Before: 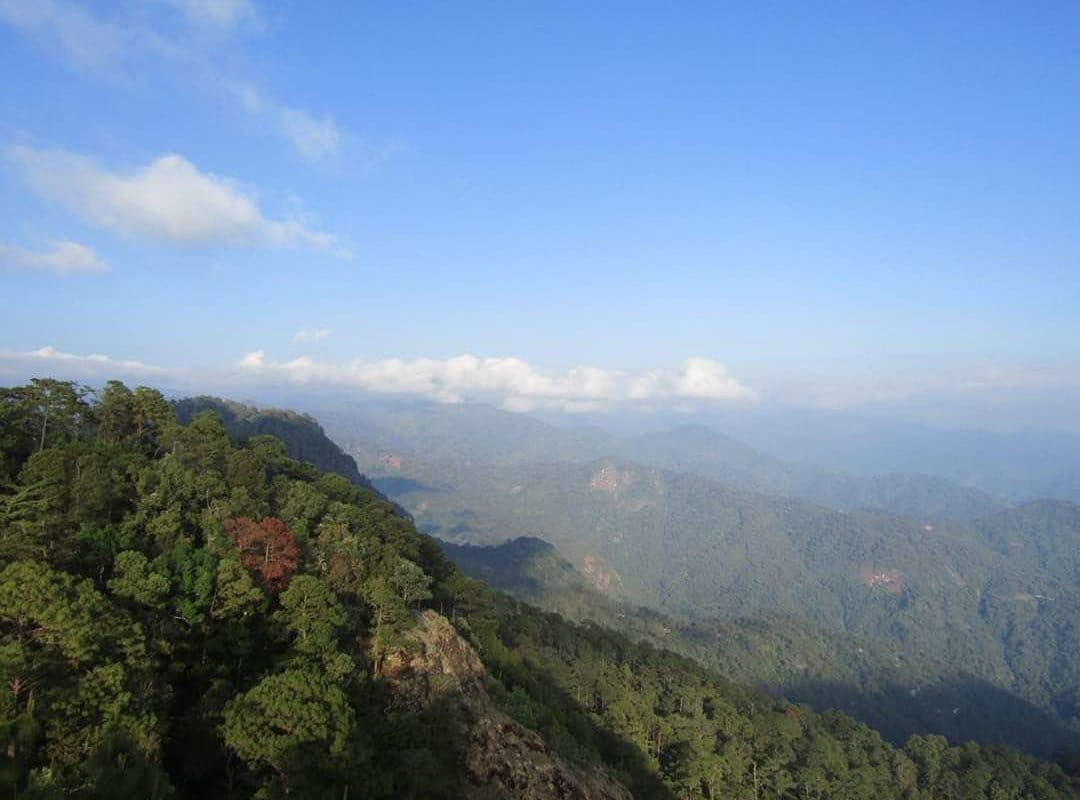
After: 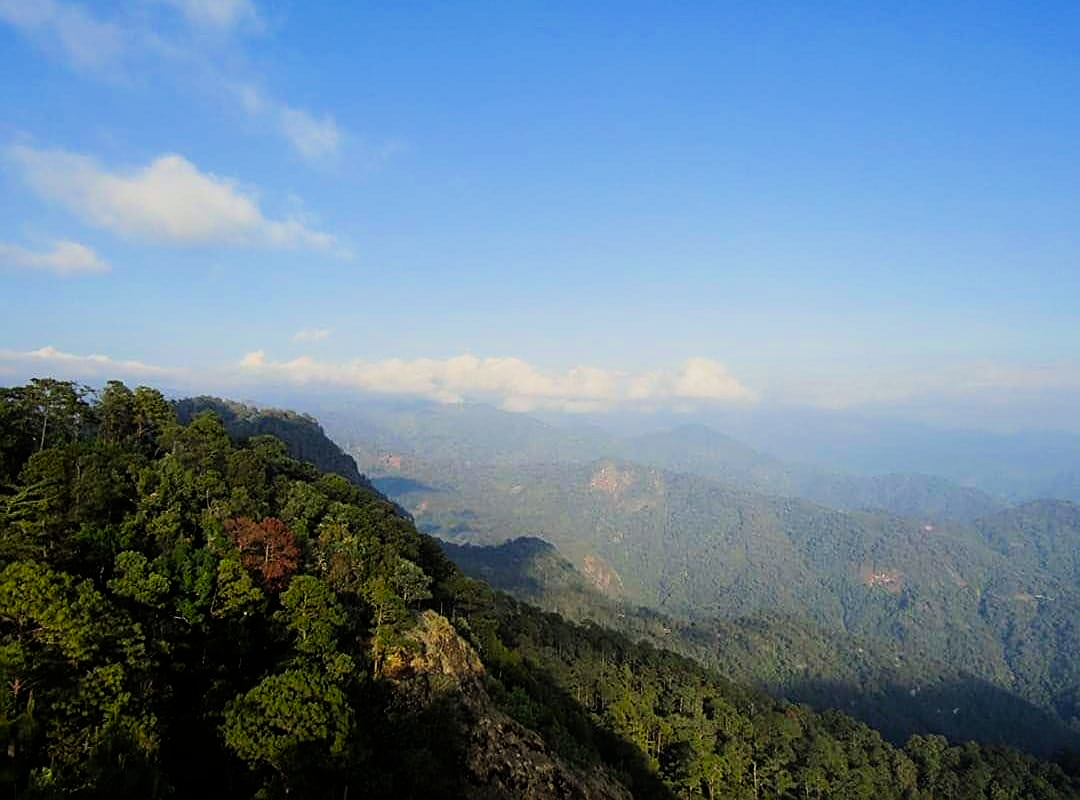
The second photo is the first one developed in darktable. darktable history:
color balance rgb: shadows lift › luminance -20.299%, highlights gain › chroma 3.004%, highlights gain › hue 78.91°, linear chroma grading › shadows -8.376%, linear chroma grading › global chroma 9.744%, perceptual saturation grading › global saturation 25.355%, global vibrance 20%
filmic rgb: black relative exposure -16 EV, white relative exposure 5.27 EV, hardness 5.93, contrast 1.256
sharpen: on, module defaults
